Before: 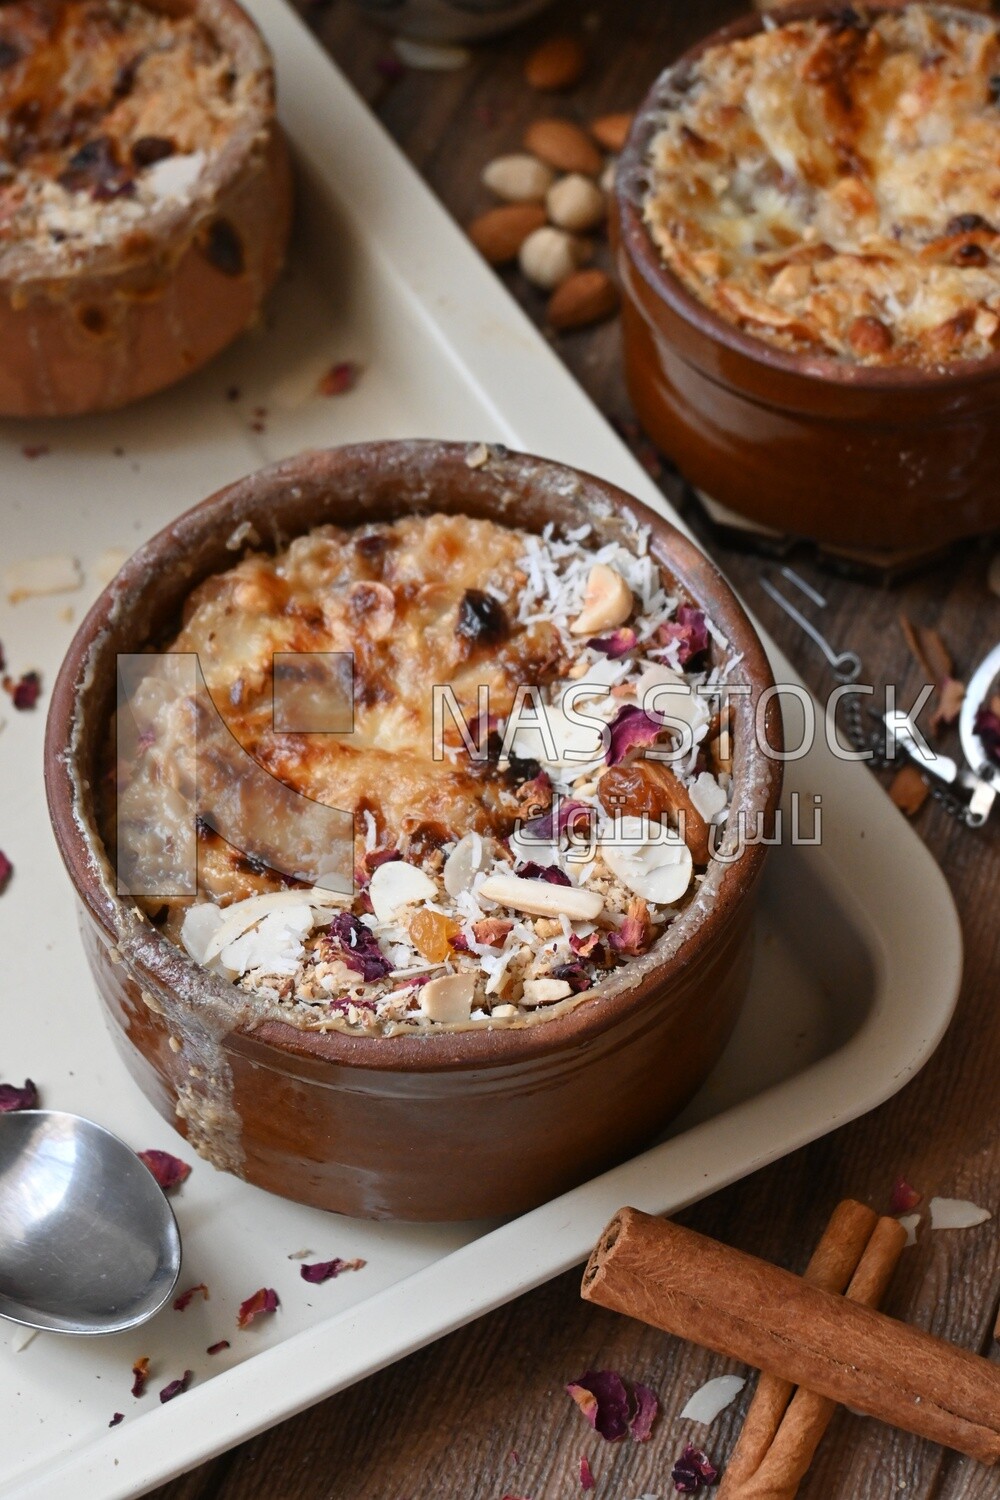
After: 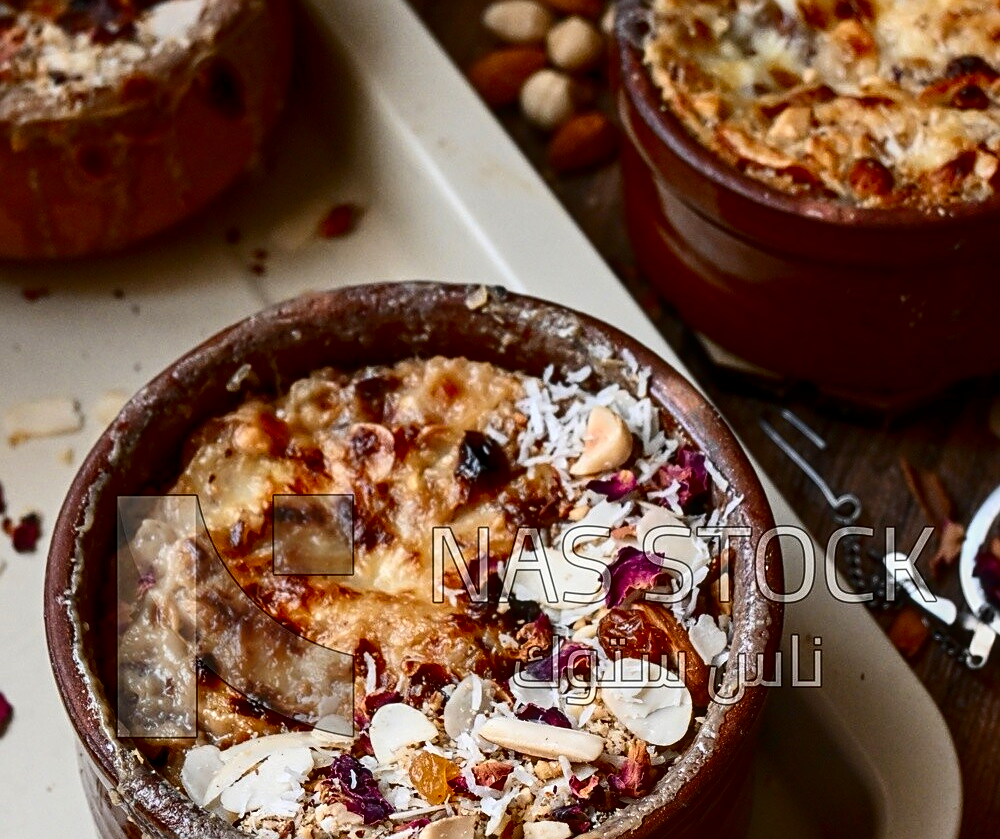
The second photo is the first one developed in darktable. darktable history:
sharpen: on, module defaults
crop and rotate: top 10.577%, bottom 33.425%
local contrast: detail 130%
contrast brightness saturation: contrast 0.22, brightness -0.185, saturation 0.237
